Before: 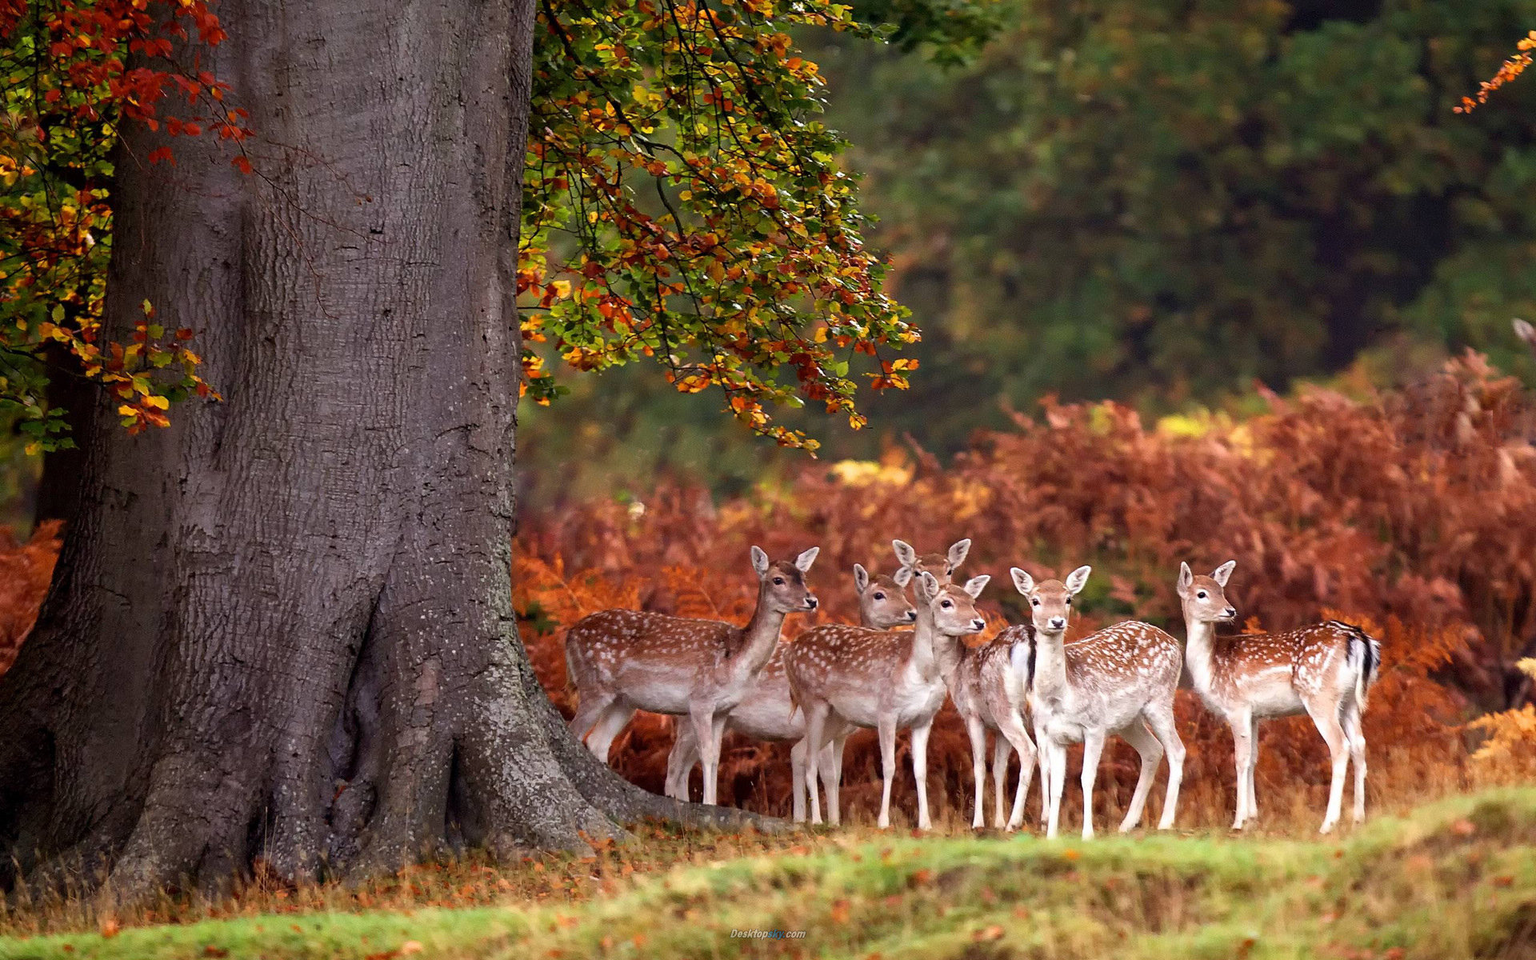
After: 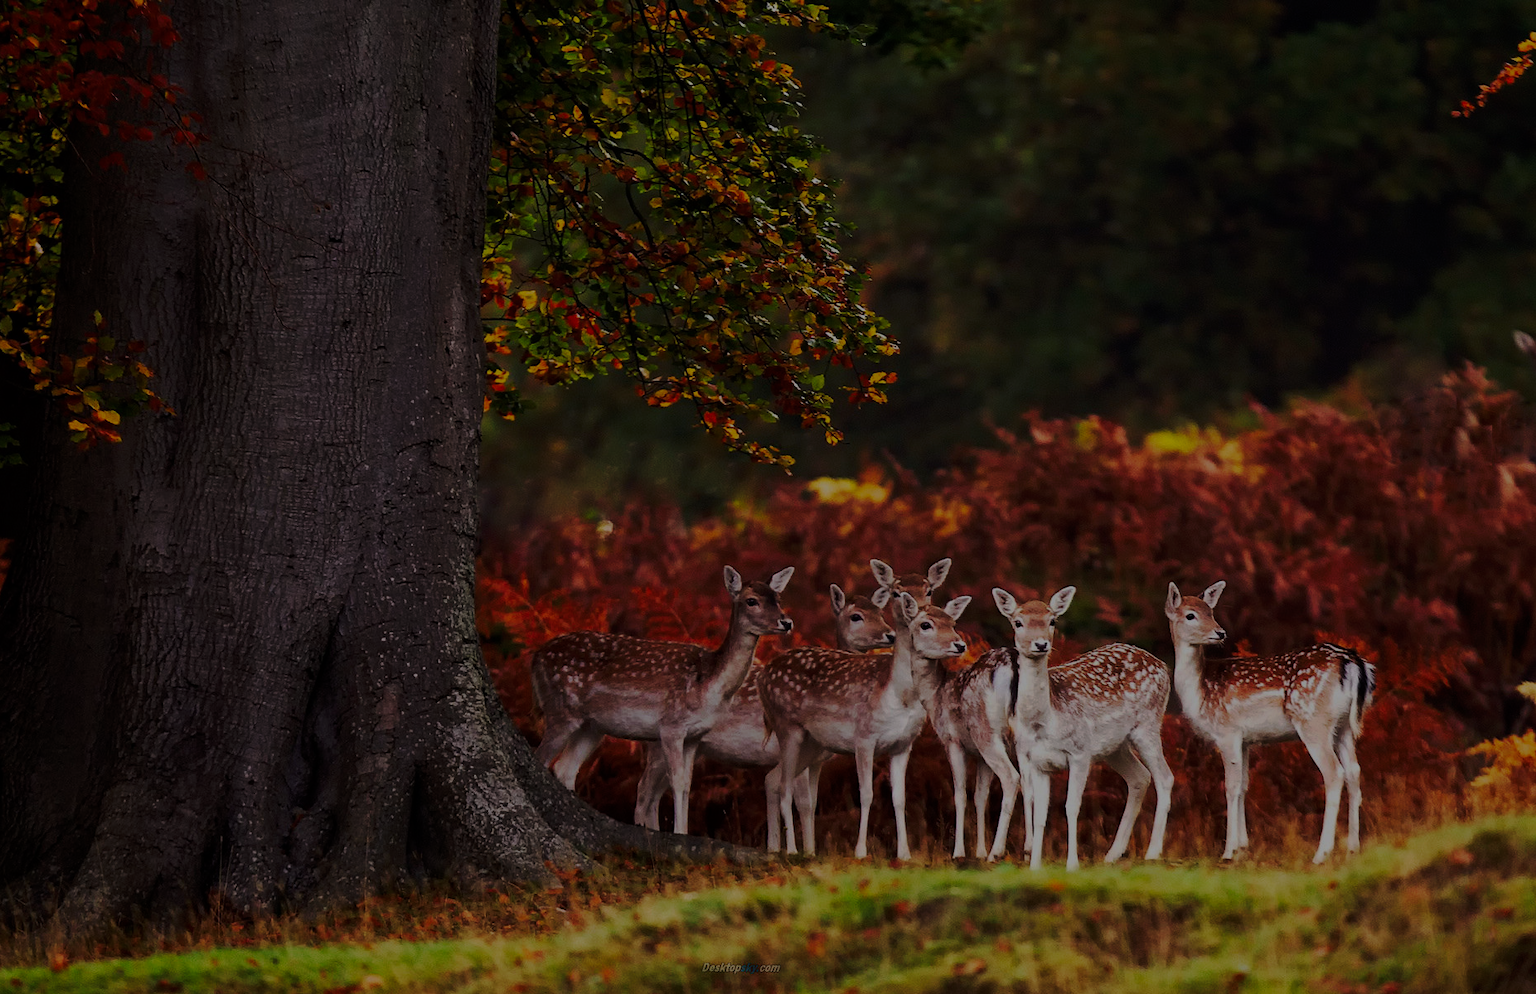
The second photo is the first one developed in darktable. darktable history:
crop and rotate: left 3.45%
tone curve: curves: ch0 [(0, 0) (0.081, 0.044) (0.192, 0.125) (0.283, 0.238) (0.416, 0.449) (0.495, 0.524) (0.686, 0.743) (0.826, 0.865) (0.978, 0.988)]; ch1 [(0, 0) (0.161, 0.092) (0.35, 0.33) (0.392, 0.392) (0.427, 0.426) (0.479, 0.472) (0.505, 0.497) (0.521, 0.514) (0.547, 0.568) (0.579, 0.597) (0.625, 0.627) (0.678, 0.733) (1, 1)]; ch2 [(0, 0) (0.346, 0.362) (0.404, 0.427) (0.502, 0.495) (0.531, 0.523) (0.549, 0.554) (0.582, 0.596) (0.629, 0.642) (0.717, 0.678) (1, 1)], preserve colors none
exposure: exposure -1.941 EV, compensate exposure bias true, compensate highlight preservation false
